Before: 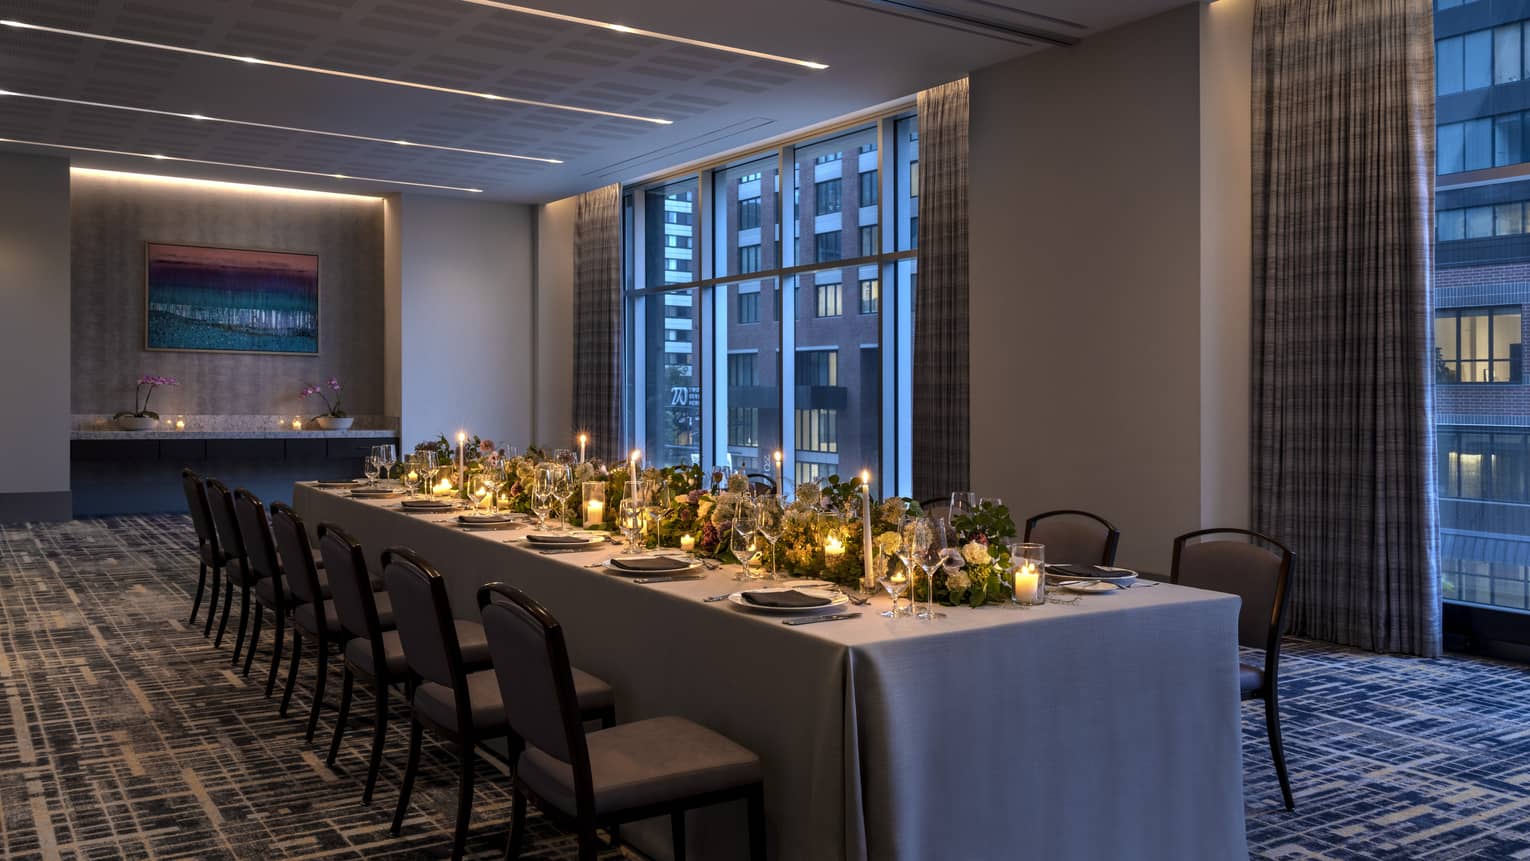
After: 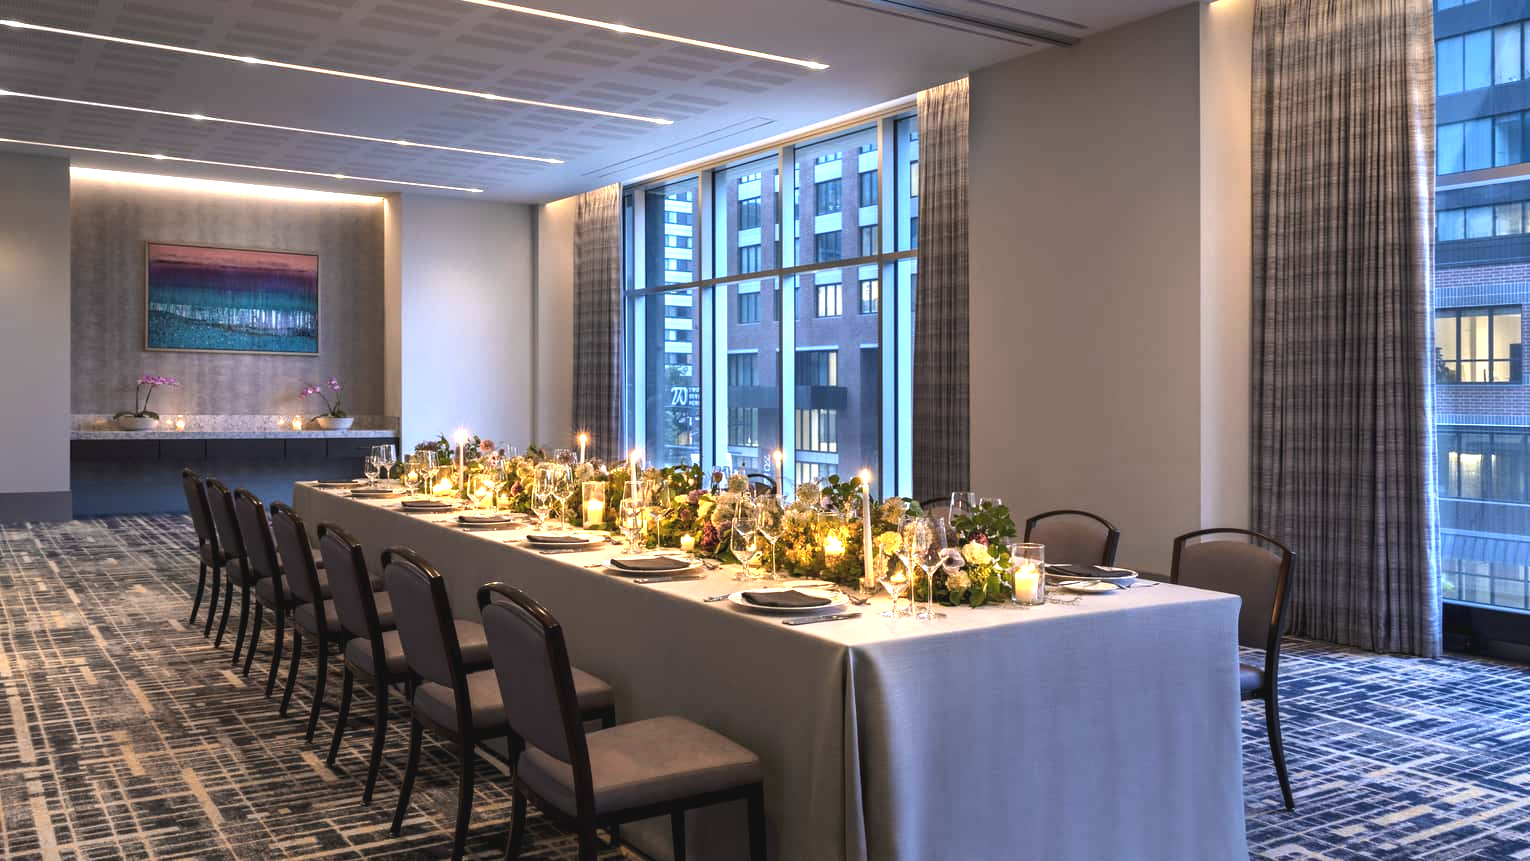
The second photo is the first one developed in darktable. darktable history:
exposure: black level correction -0.002, exposure 1.332 EV, compensate exposure bias true, compensate highlight preservation false
